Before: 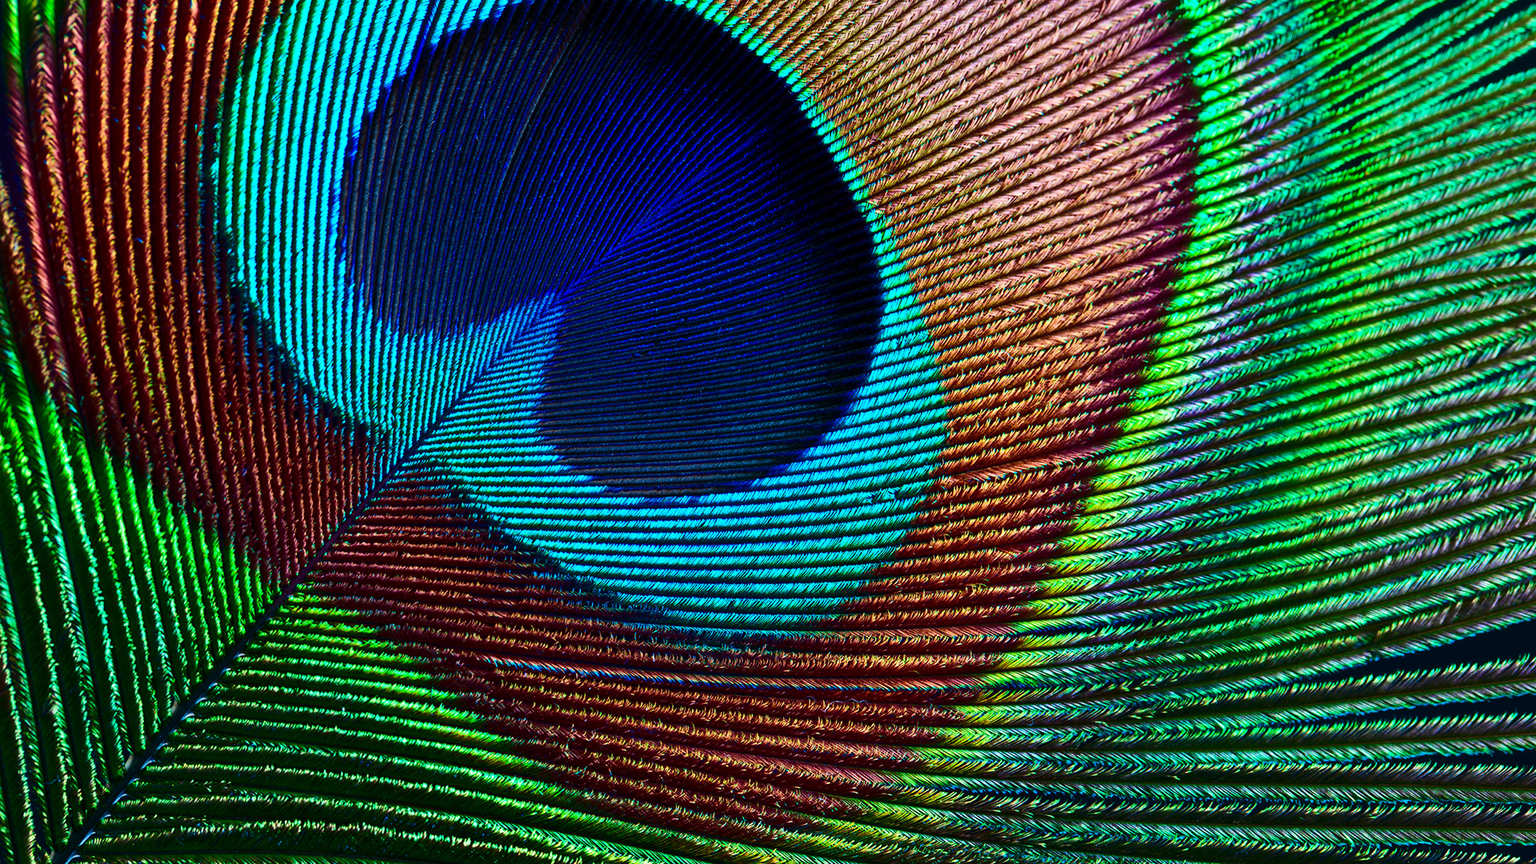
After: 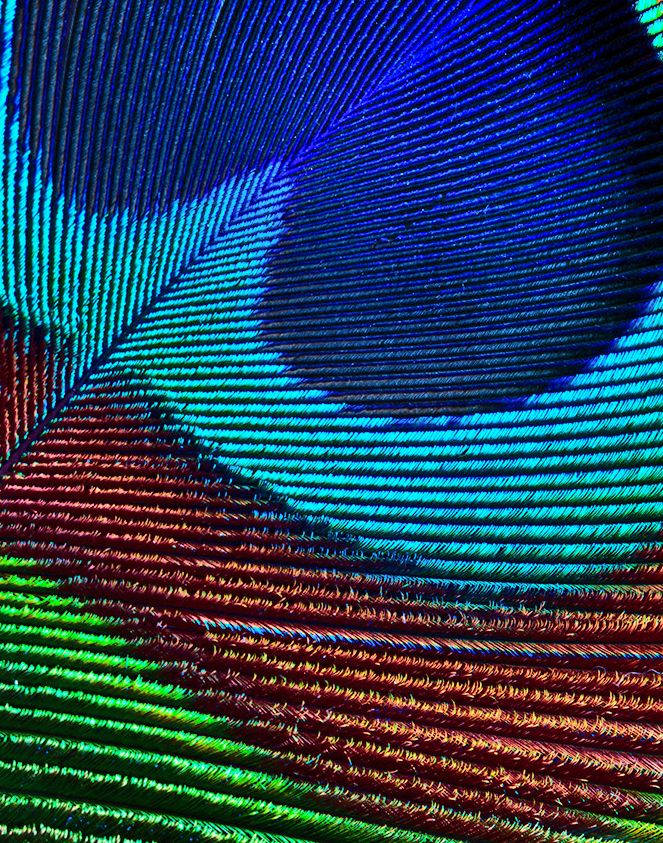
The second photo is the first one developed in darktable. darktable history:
crop and rotate: left 21.55%, top 18.944%, right 43.918%, bottom 2.984%
exposure: exposure 0.169 EV, compensate exposure bias true, compensate highlight preservation false
shadows and highlights: shadows 81.71, white point adjustment -9.21, highlights -61.26, soften with gaussian
